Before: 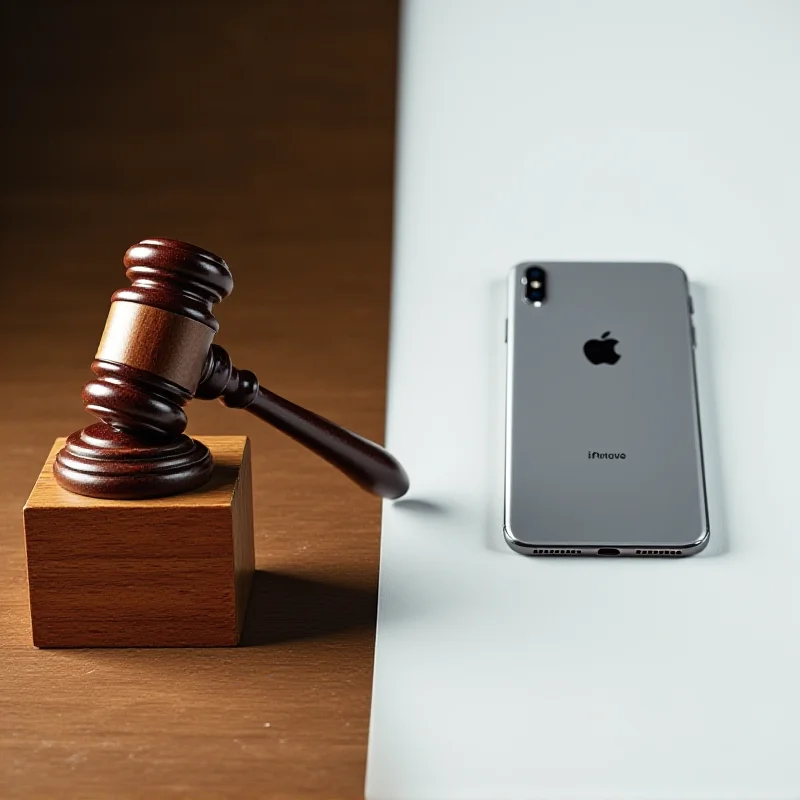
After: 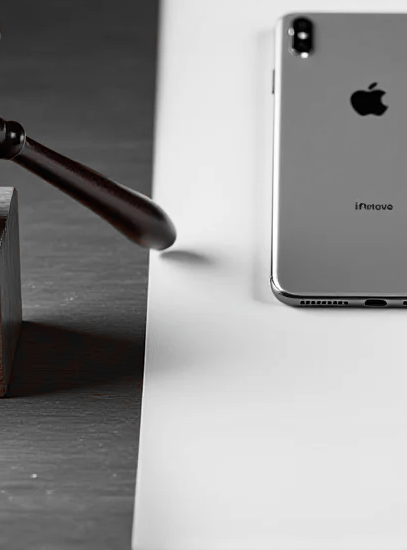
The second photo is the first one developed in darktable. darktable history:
color balance rgb: perceptual saturation grading › global saturation 20%, perceptual saturation grading › highlights 2.68%, perceptual saturation grading › shadows 50%
crop and rotate: left 29.237%, top 31.152%, right 19.807%
color zones: curves: ch1 [(0, 0.006) (0.094, 0.285) (0.171, 0.001) (0.429, 0.001) (0.571, 0.003) (0.714, 0.004) (0.857, 0.004) (1, 0.006)]
